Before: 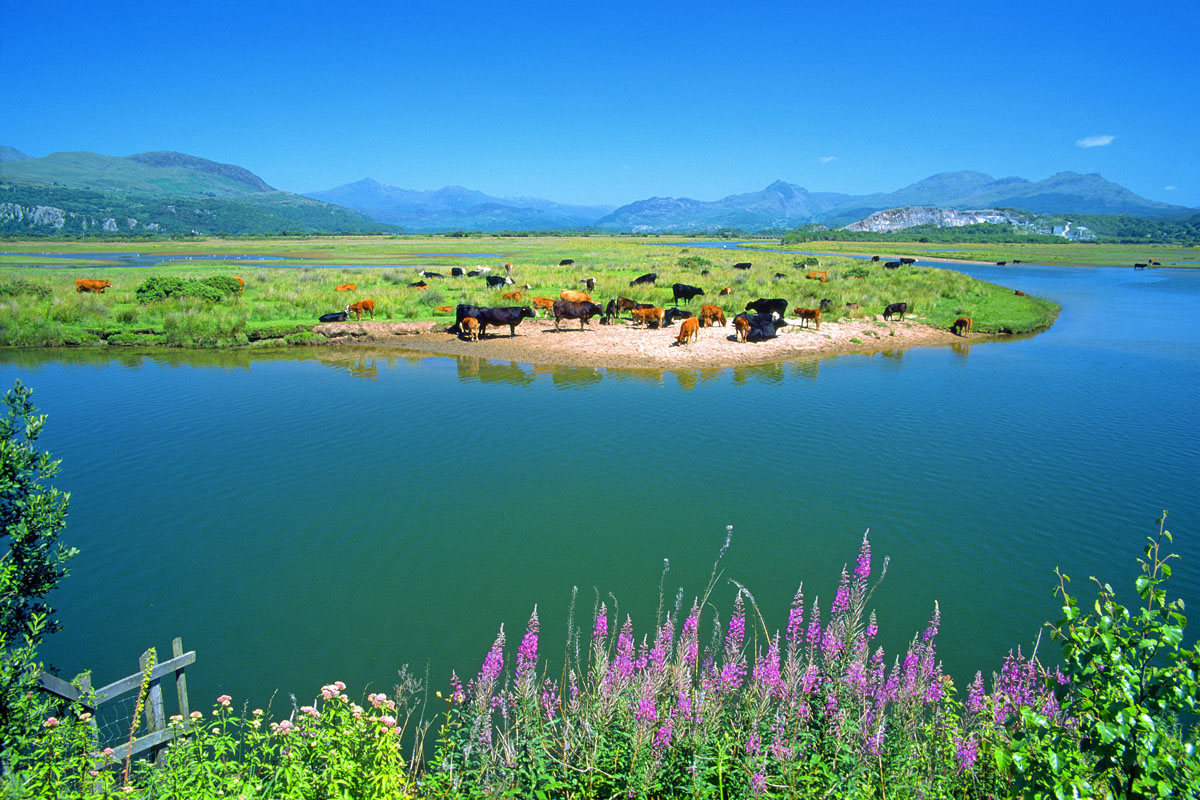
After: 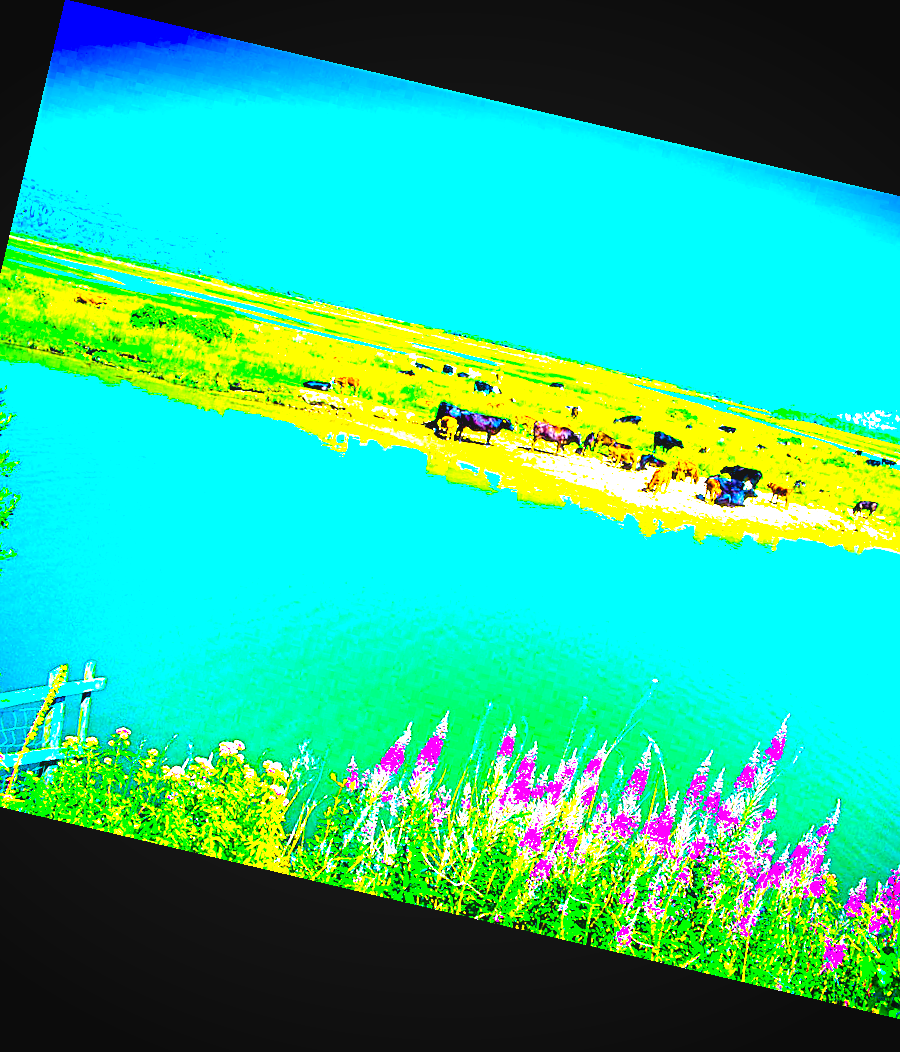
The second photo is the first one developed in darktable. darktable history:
rotate and perspective: rotation 13.27°, automatic cropping off
crop and rotate: left 8.786%, right 24.548%
tone equalizer: -8 EV -0.417 EV, -7 EV -0.389 EV, -6 EV -0.333 EV, -5 EV -0.222 EV, -3 EV 0.222 EV, -2 EV 0.333 EV, -1 EV 0.389 EV, +0 EV 0.417 EV, edges refinement/feathering 500, mask exposure compensation -1.57 EV, preserve details no
exposure: black level correction 0.005, exposure 2.084 EV, compensate highlight preservation false
vignetting: fall-off start 88.53%, fall-off radius 44.2%, saturation 0.376, width/height ratio 1.161
contrast brightness saturation: contrast -0.1, brightness 0.05, saturation 0.08
color balance rgb: linear chroma grading › global chroma 20%, perceptual saturation grading › global saturation 65%, perceptual saturation grading › highlights 50%, perceptual saturation grading › shadows 30%, perceptual brilliance grading › global brilliance 12%, perceptual brilliance grading › highlights 15%, global vibrance 20%
sharpen: on, module defaults
